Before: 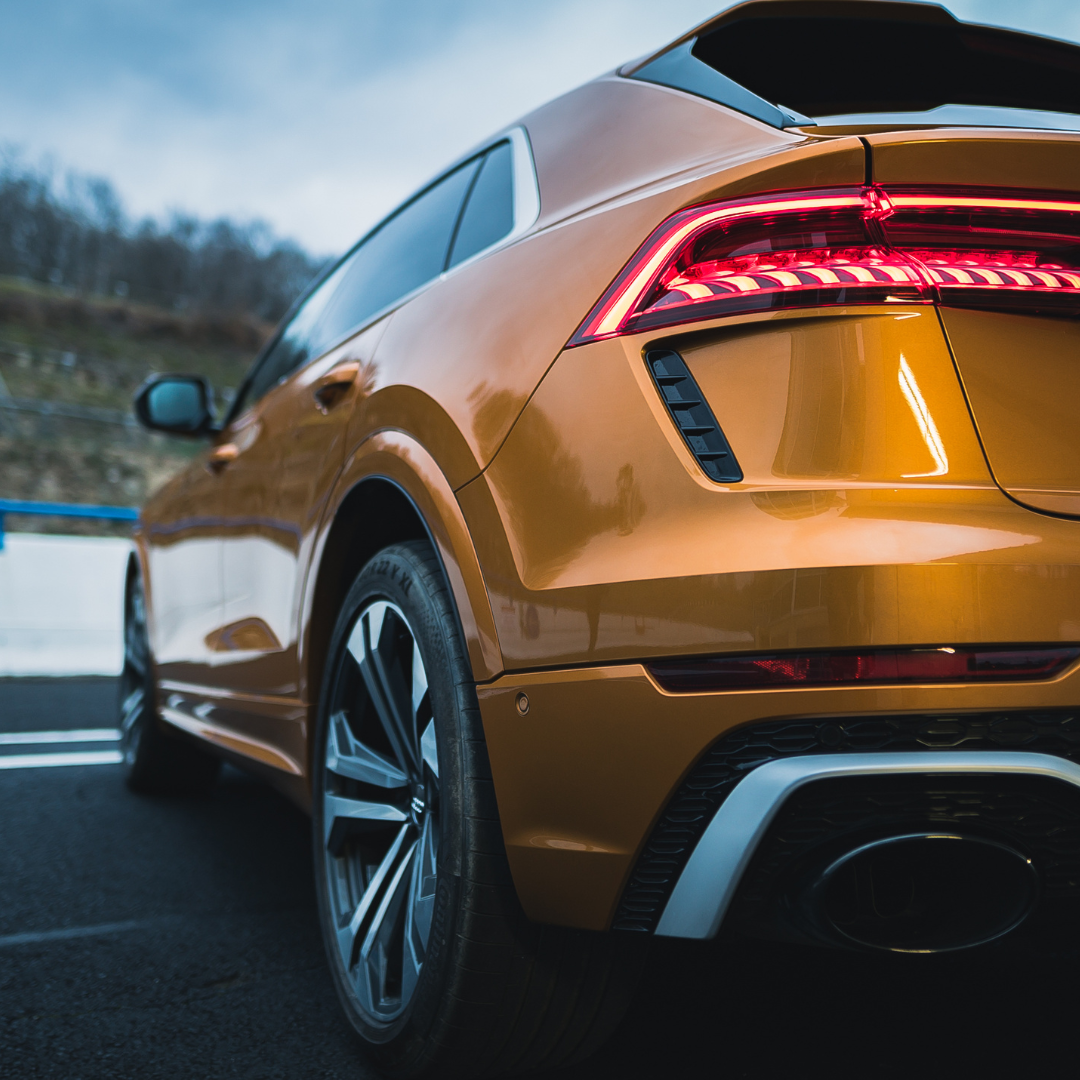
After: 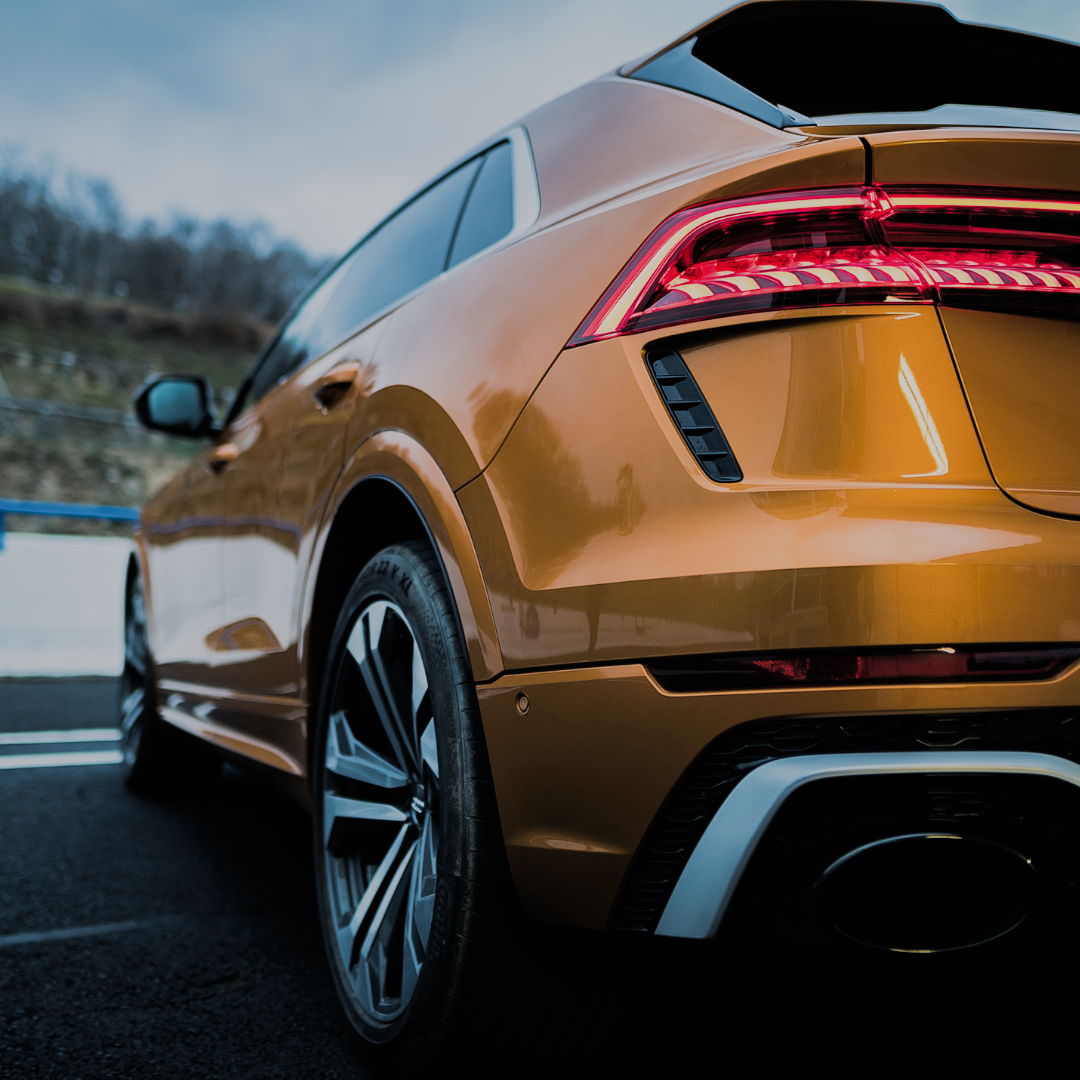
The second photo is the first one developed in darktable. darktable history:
filmic rgb: black relative exposure -6.11 EV, white relative exposure 6.97 EV, hardness 2.26
